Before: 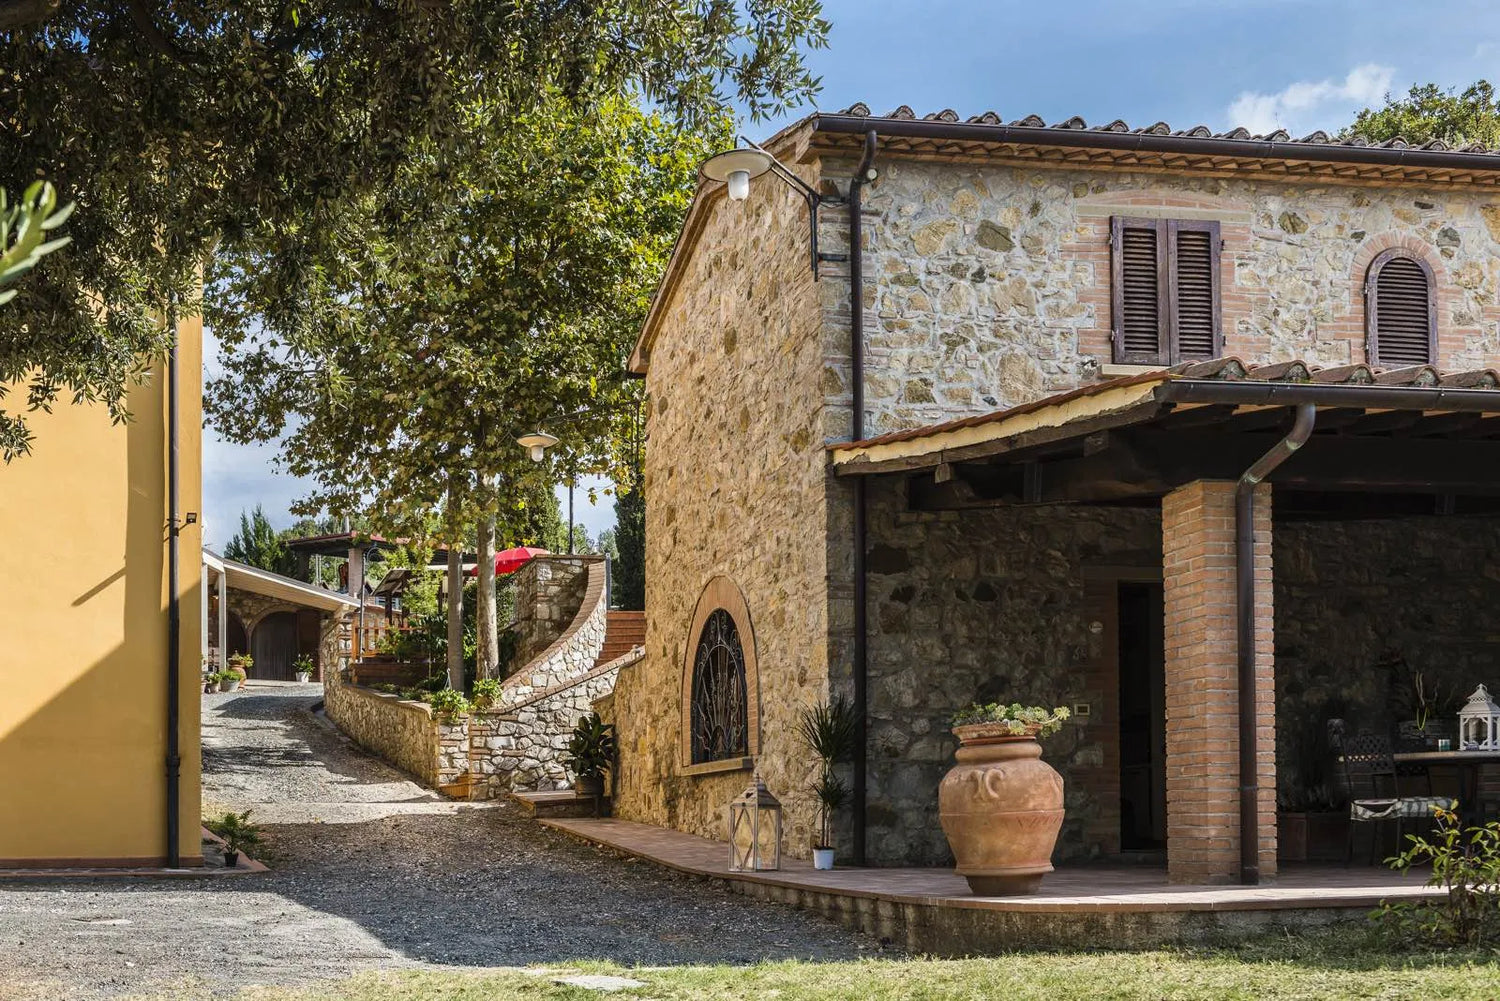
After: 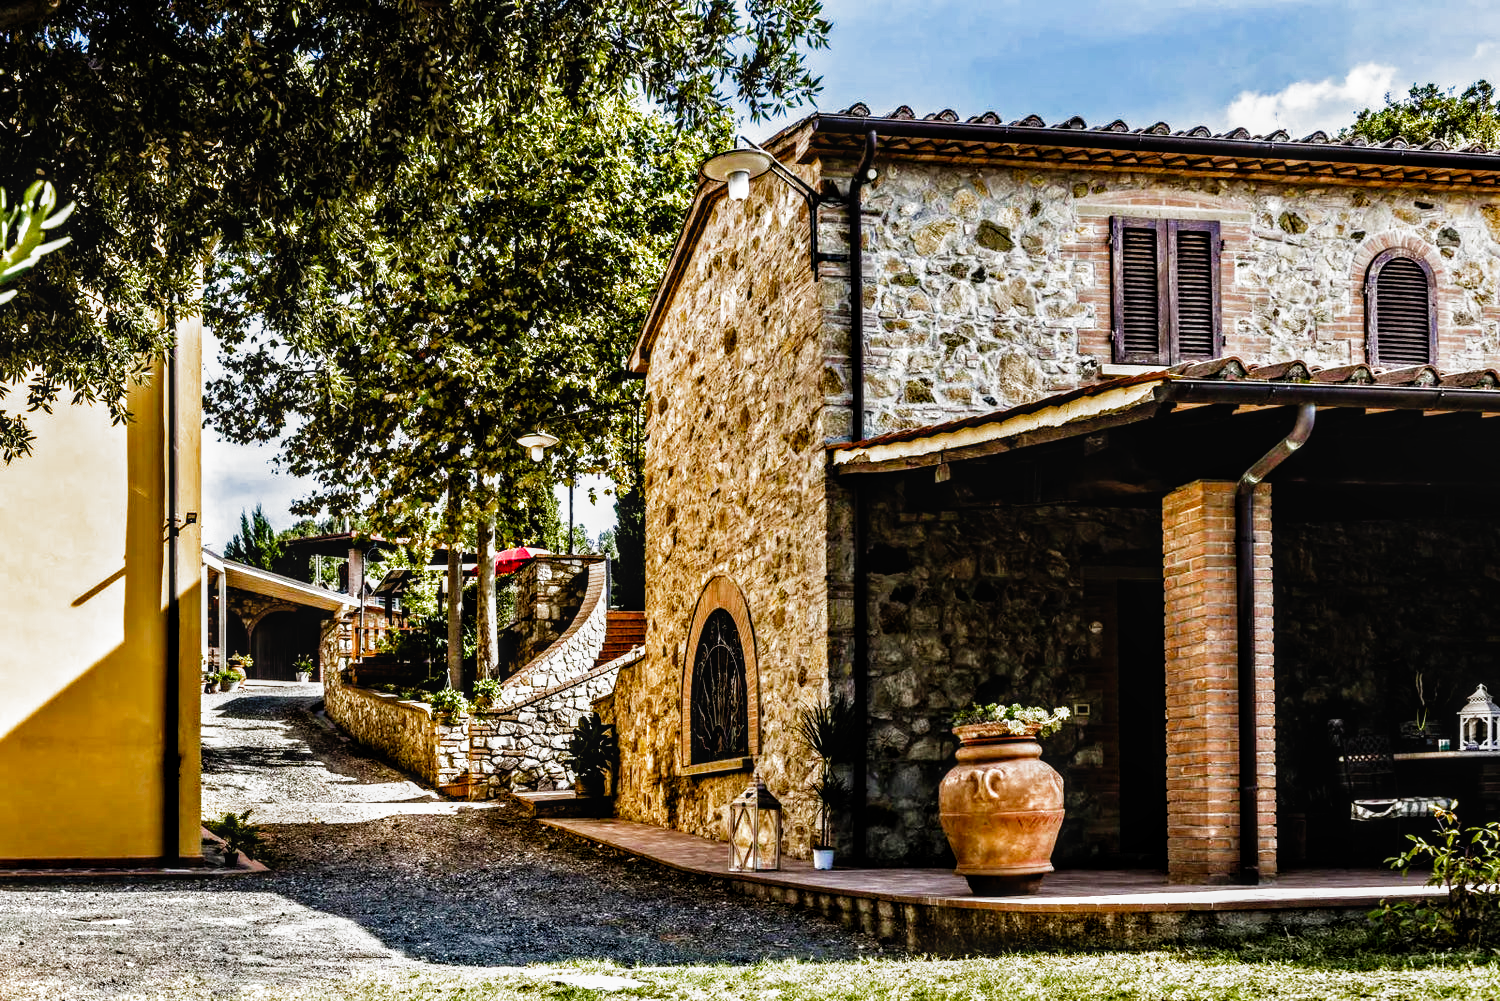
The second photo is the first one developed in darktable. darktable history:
local contrast: on, module defaults
contrast equalizer: y [[0.511, 0.558, 0.631, 0.632, 0.559, 0.512], [0.5 ×6], [0.5 ×6], [0 ×6], [0 ×6]]
color balance rgb: perceptual saturation grading › global saturation 20%, perceptual saturation grading › highlights -25.341%, perceptual saturation grading › shadows 25.082%, global vibrance 20%
filmic rgb: black relative exposure -6.49 EV, white relative exposure 2.42 EV, target white luminance 99.979%, hardness 5.28, latitude 0.922%, contrast 1.43, highlights saturation mix 2.38%, preserve chrominance no, color science v5 (2021)
